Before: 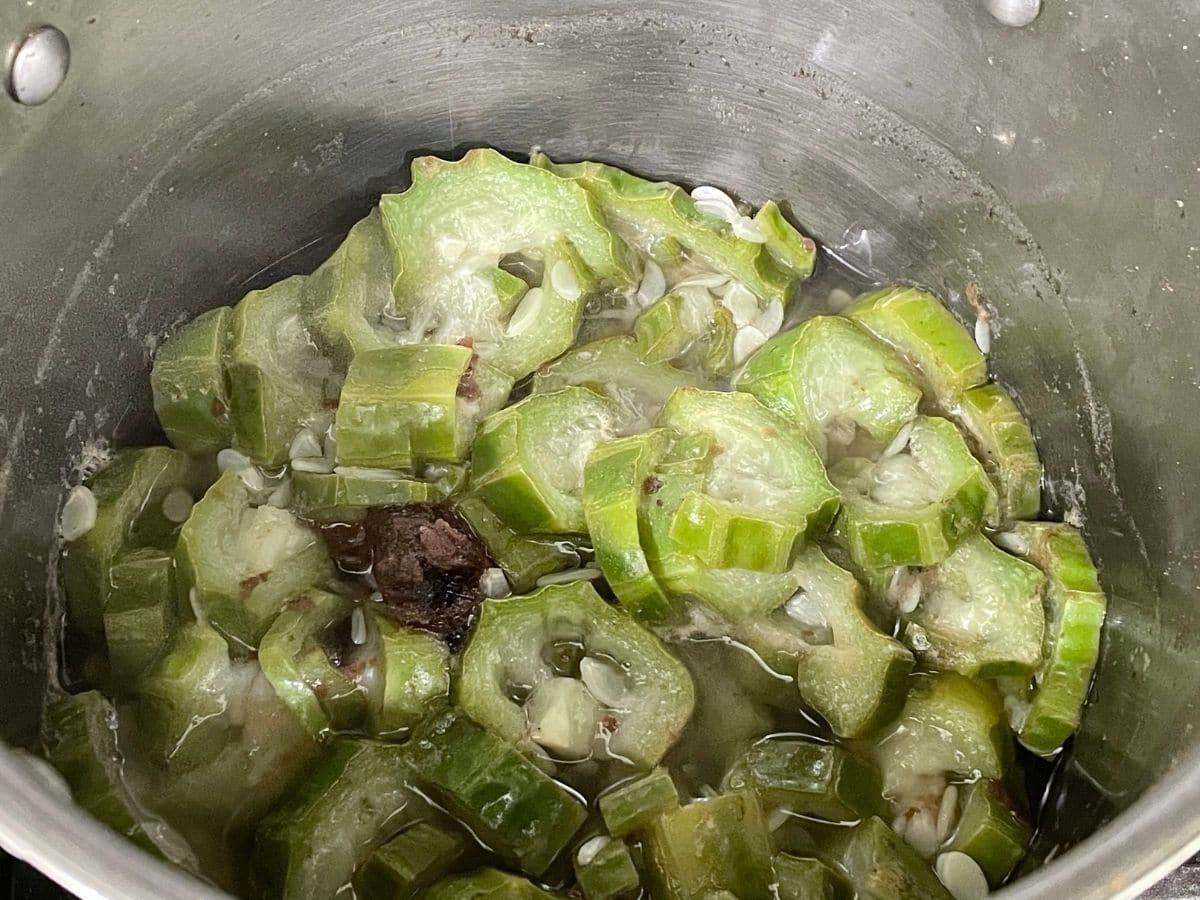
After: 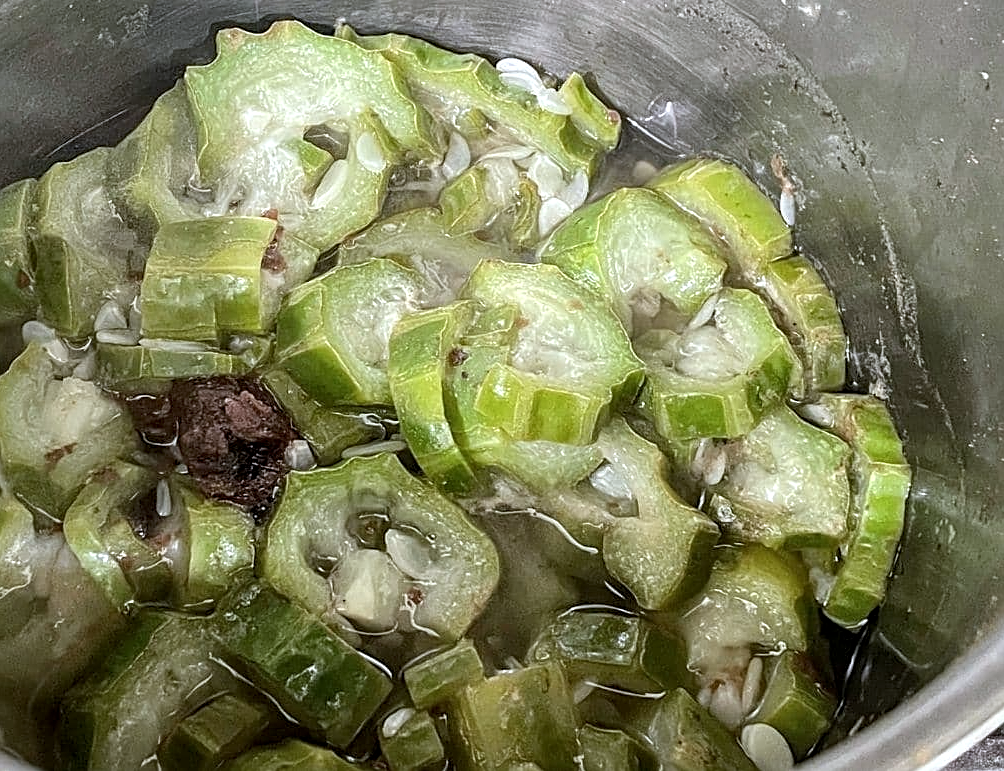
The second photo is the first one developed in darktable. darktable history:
local contrast: on, module defaults
color correction: highlights a* -0.772, highlights b* -8.92
crop: left 16.315%, top 14.246%
sharpen: on, module defaults
